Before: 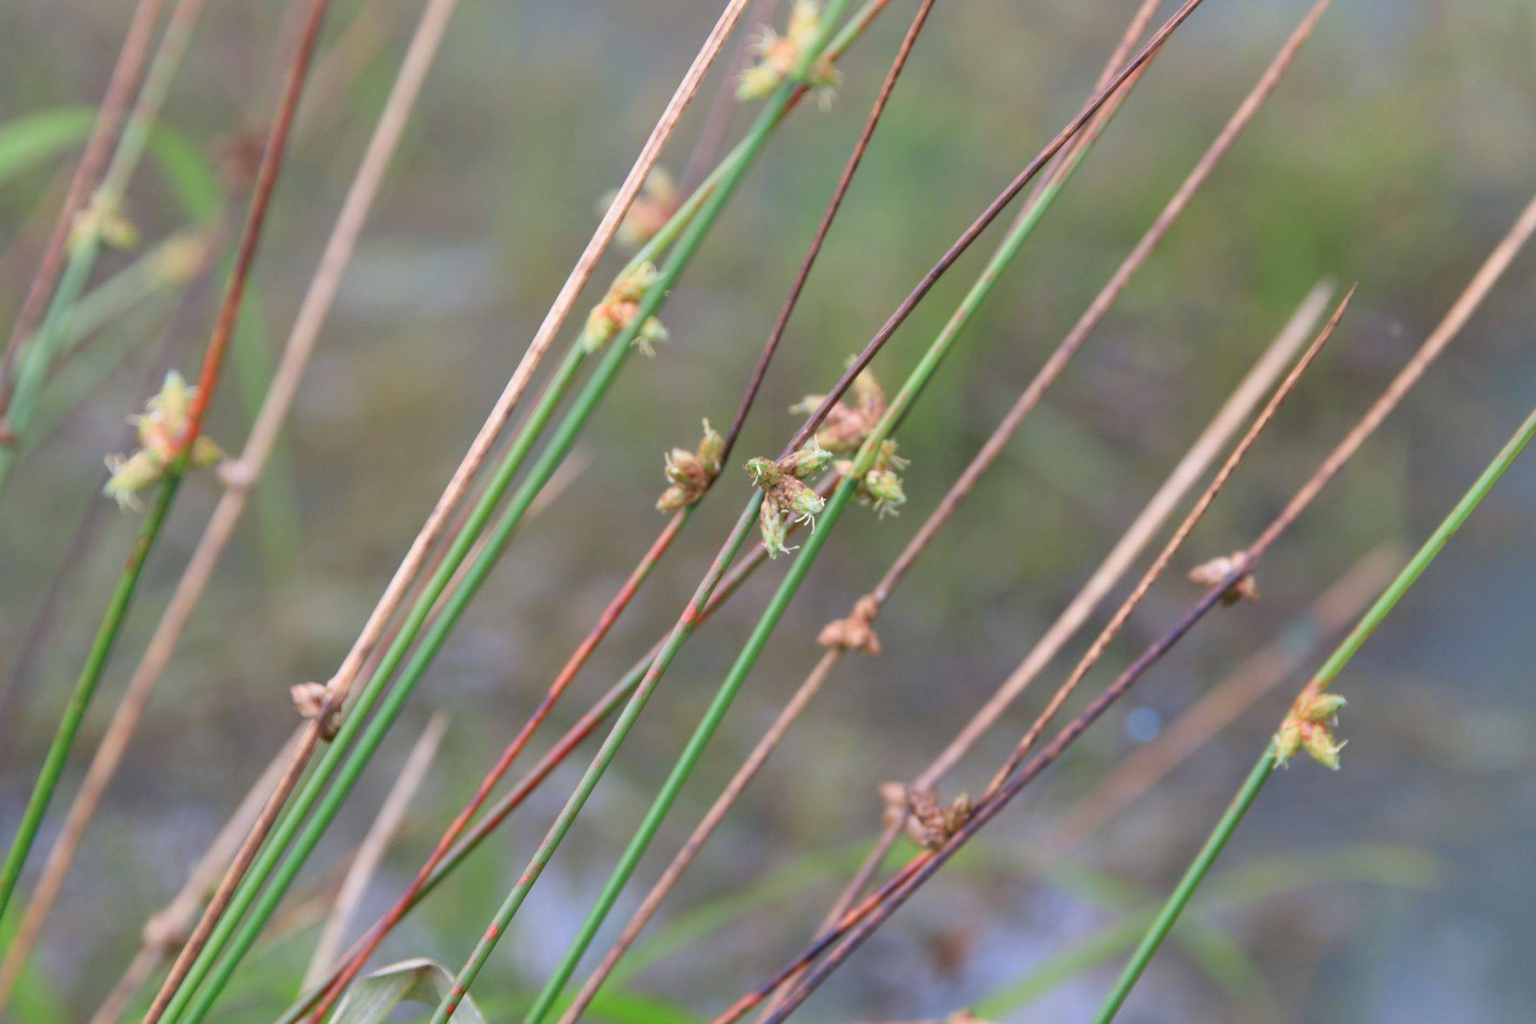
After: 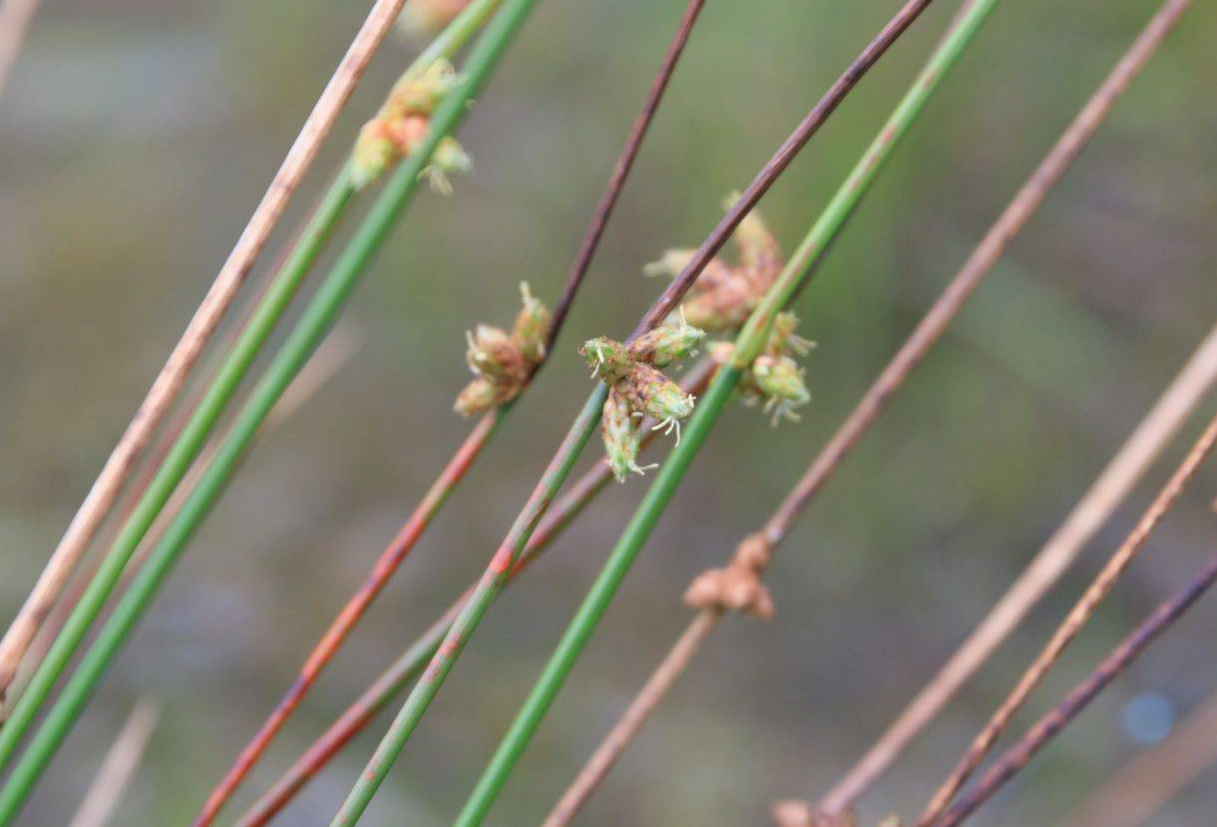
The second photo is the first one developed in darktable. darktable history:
crop and rotate: left 21.975%, top 21.561%, right 22.405%, bottom 21.725%
